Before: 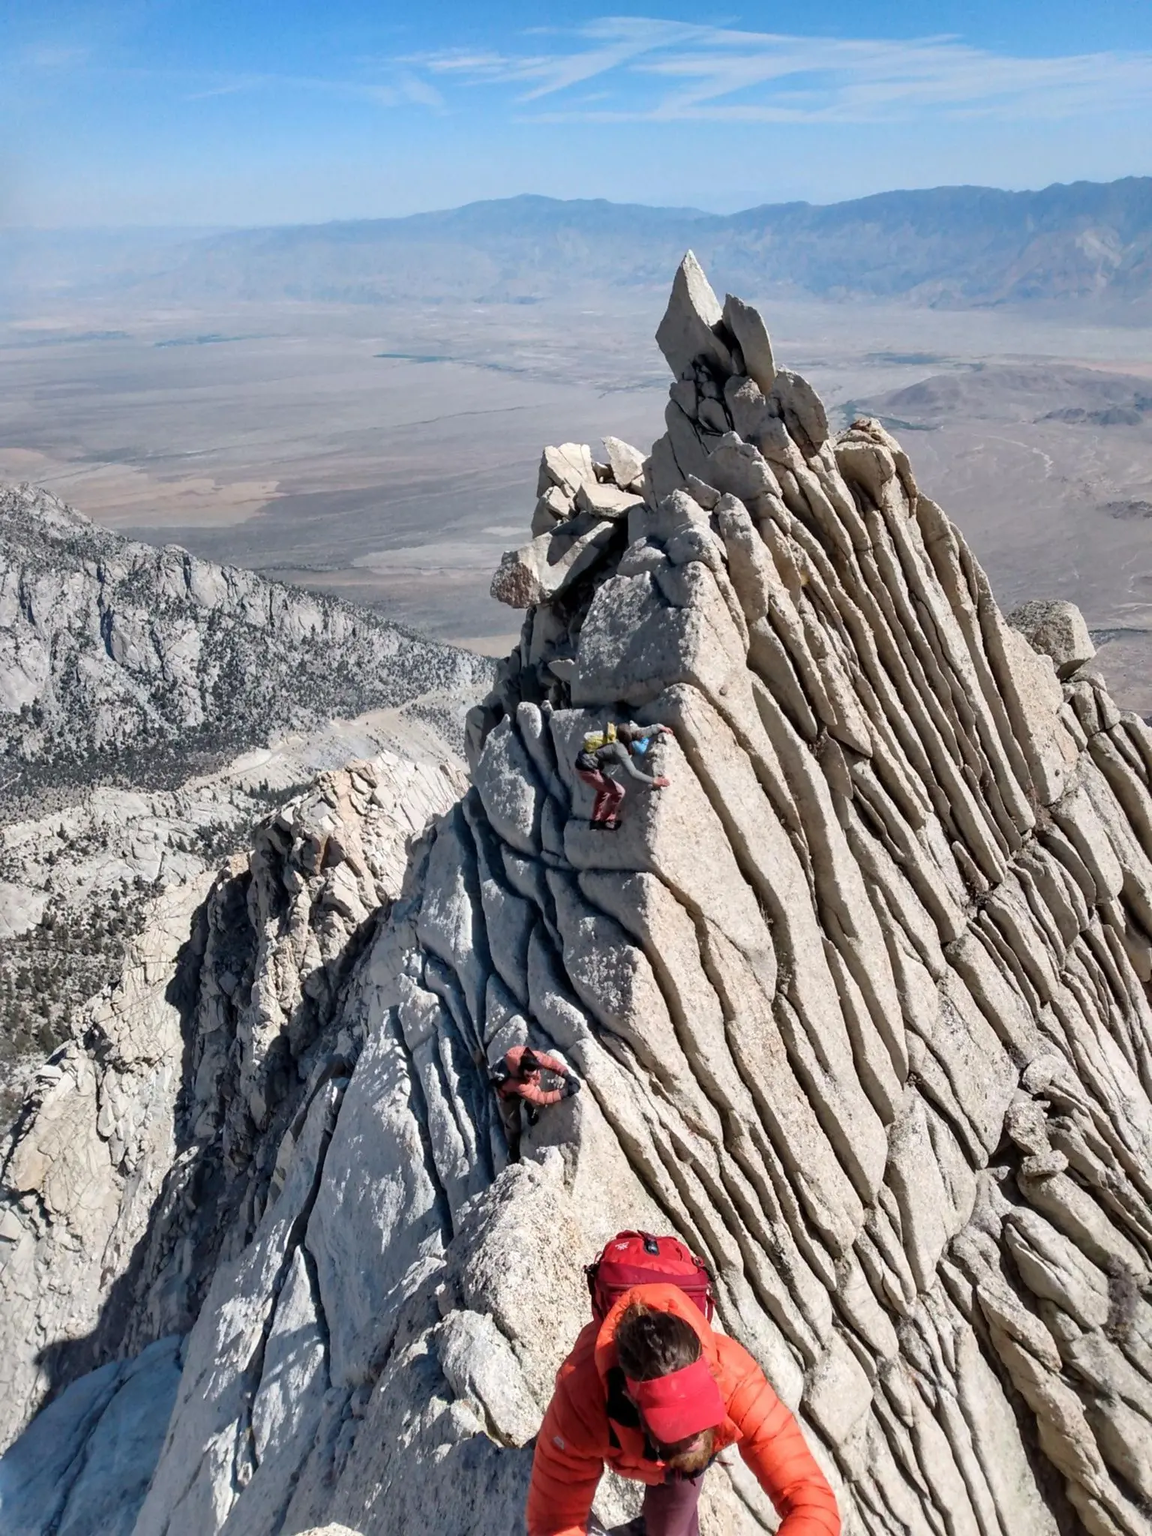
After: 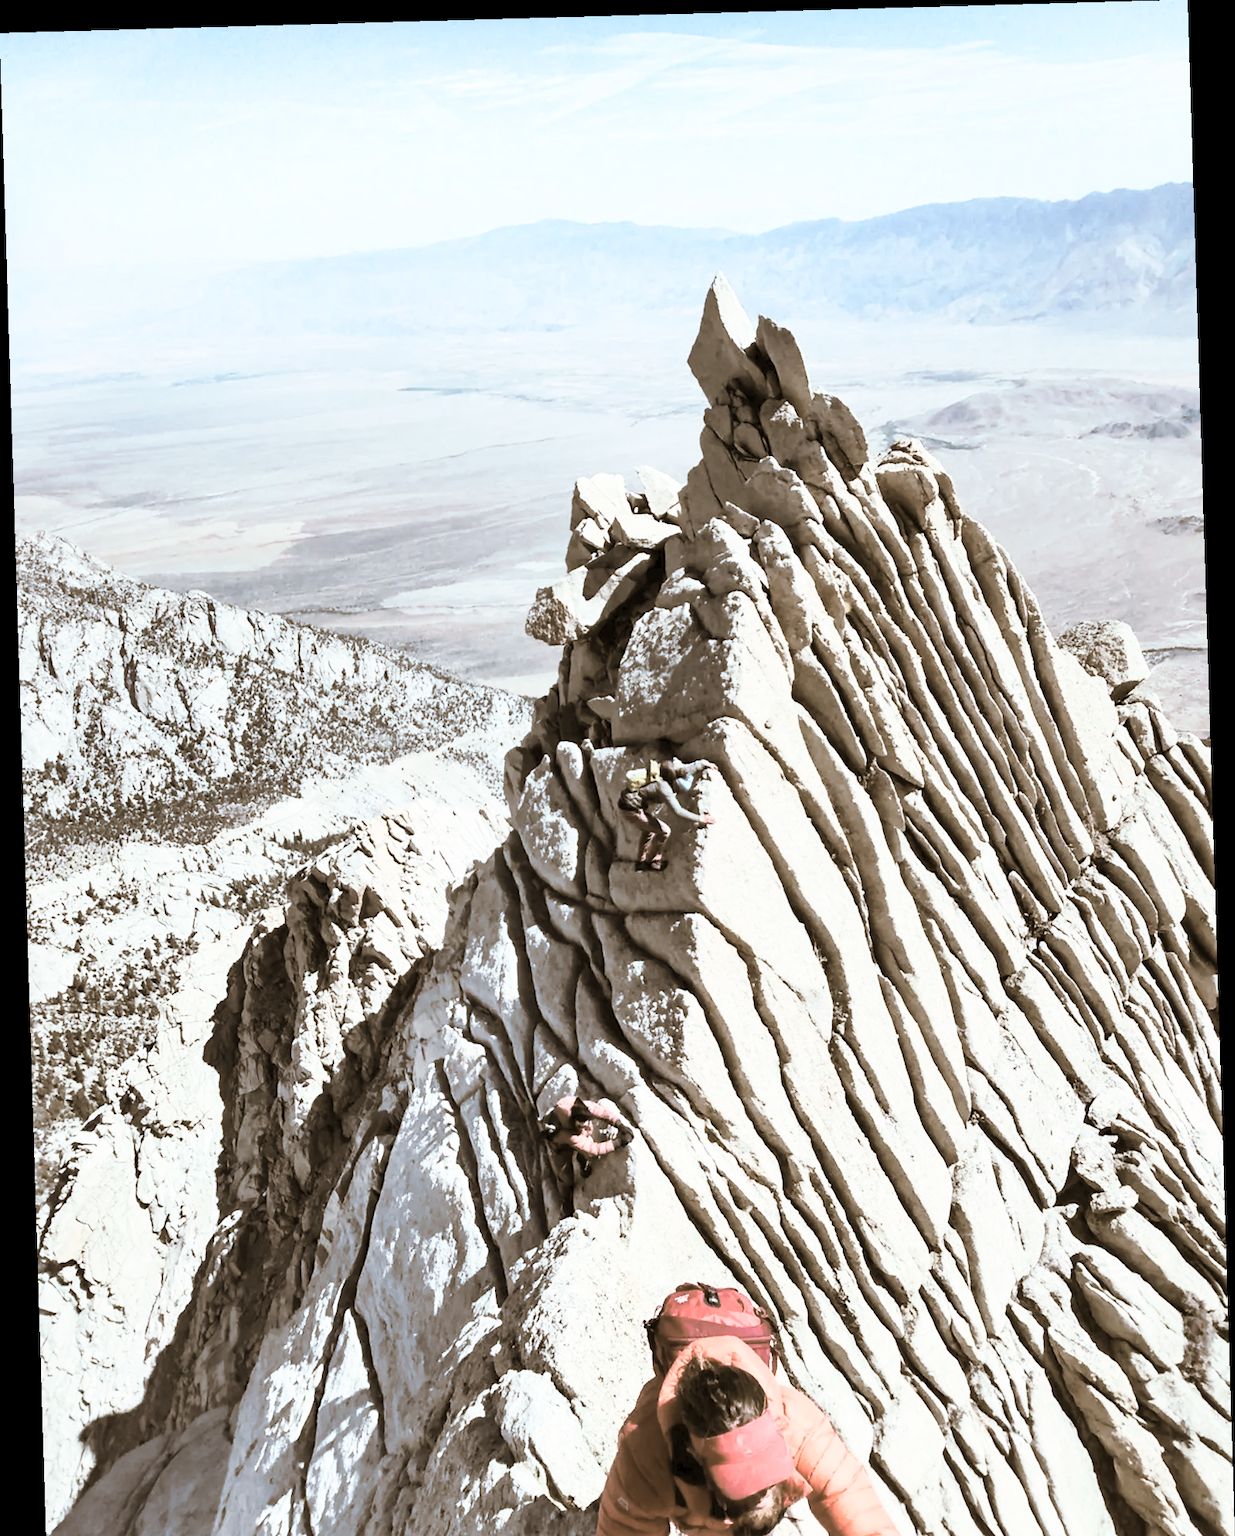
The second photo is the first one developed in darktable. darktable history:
contrast brightness saturation: contrast 0.57, brightness 0.57, saturation -0.34
crop and rotate: top 0%, bottom 5.097%
split-toning: shadows › hue 37.98°, highlights › hue 185.58°, balance -55.261
rotate and perspective: rotation -1.77°, lens shift (horizontal) 0.004, automatic cropping off
